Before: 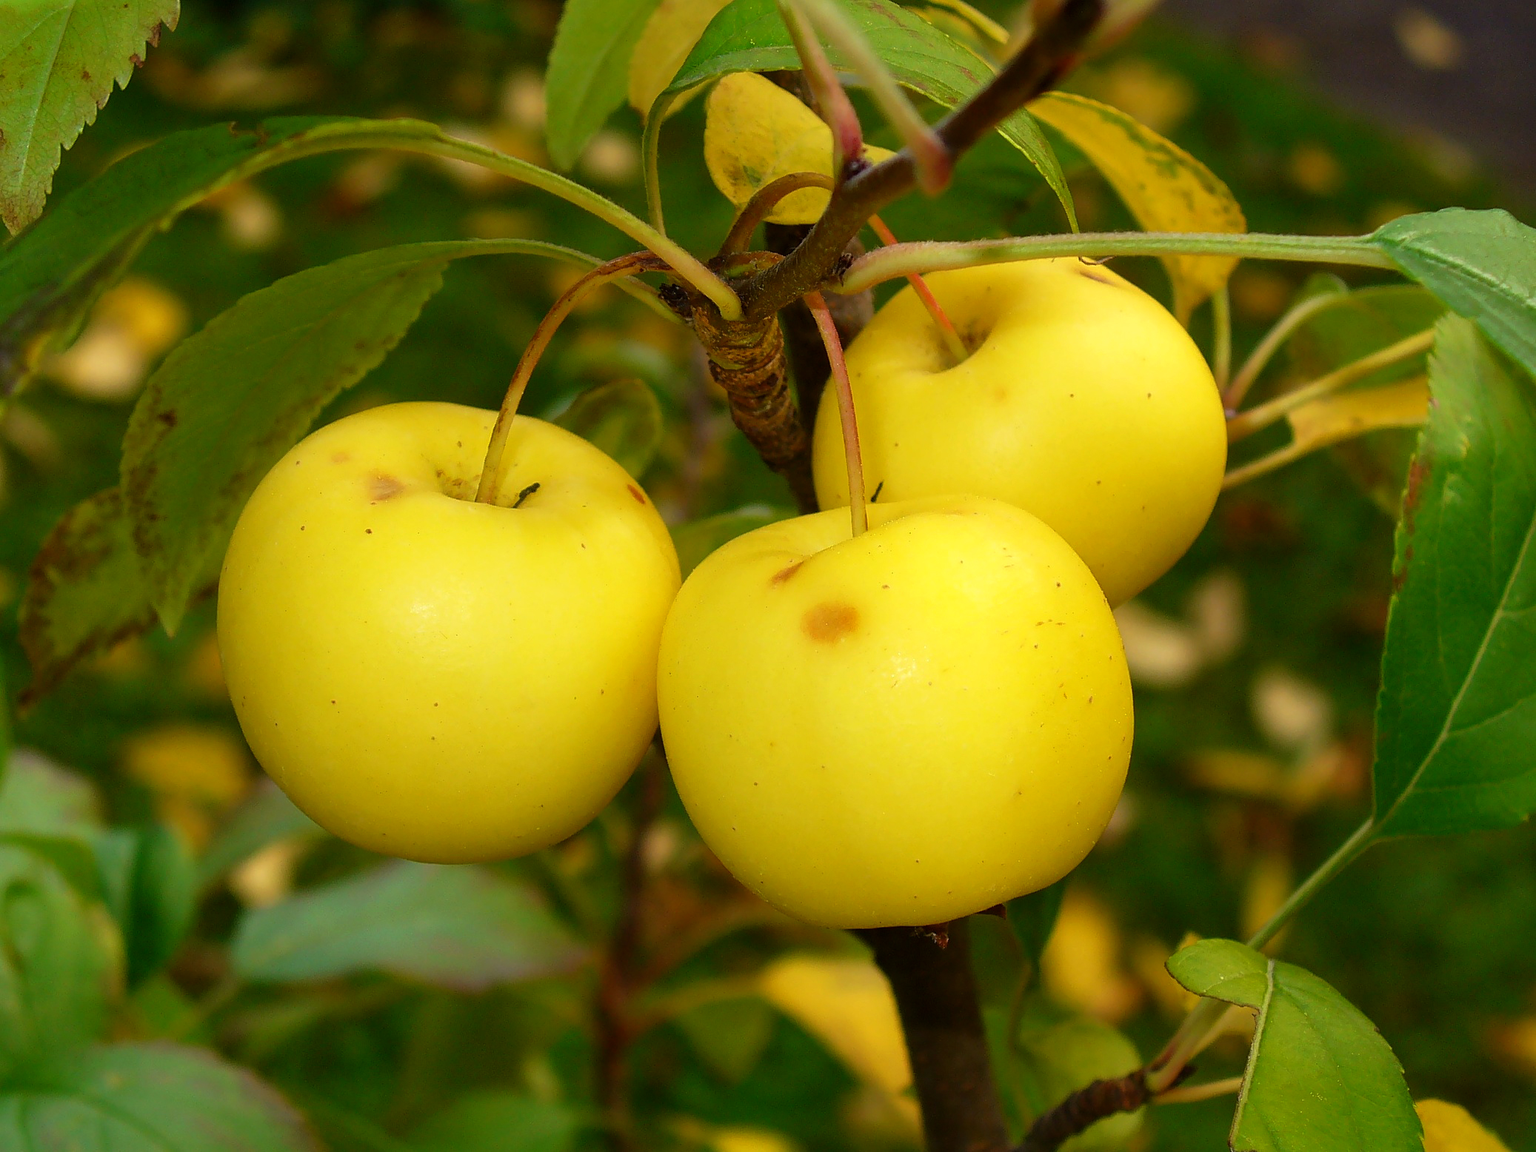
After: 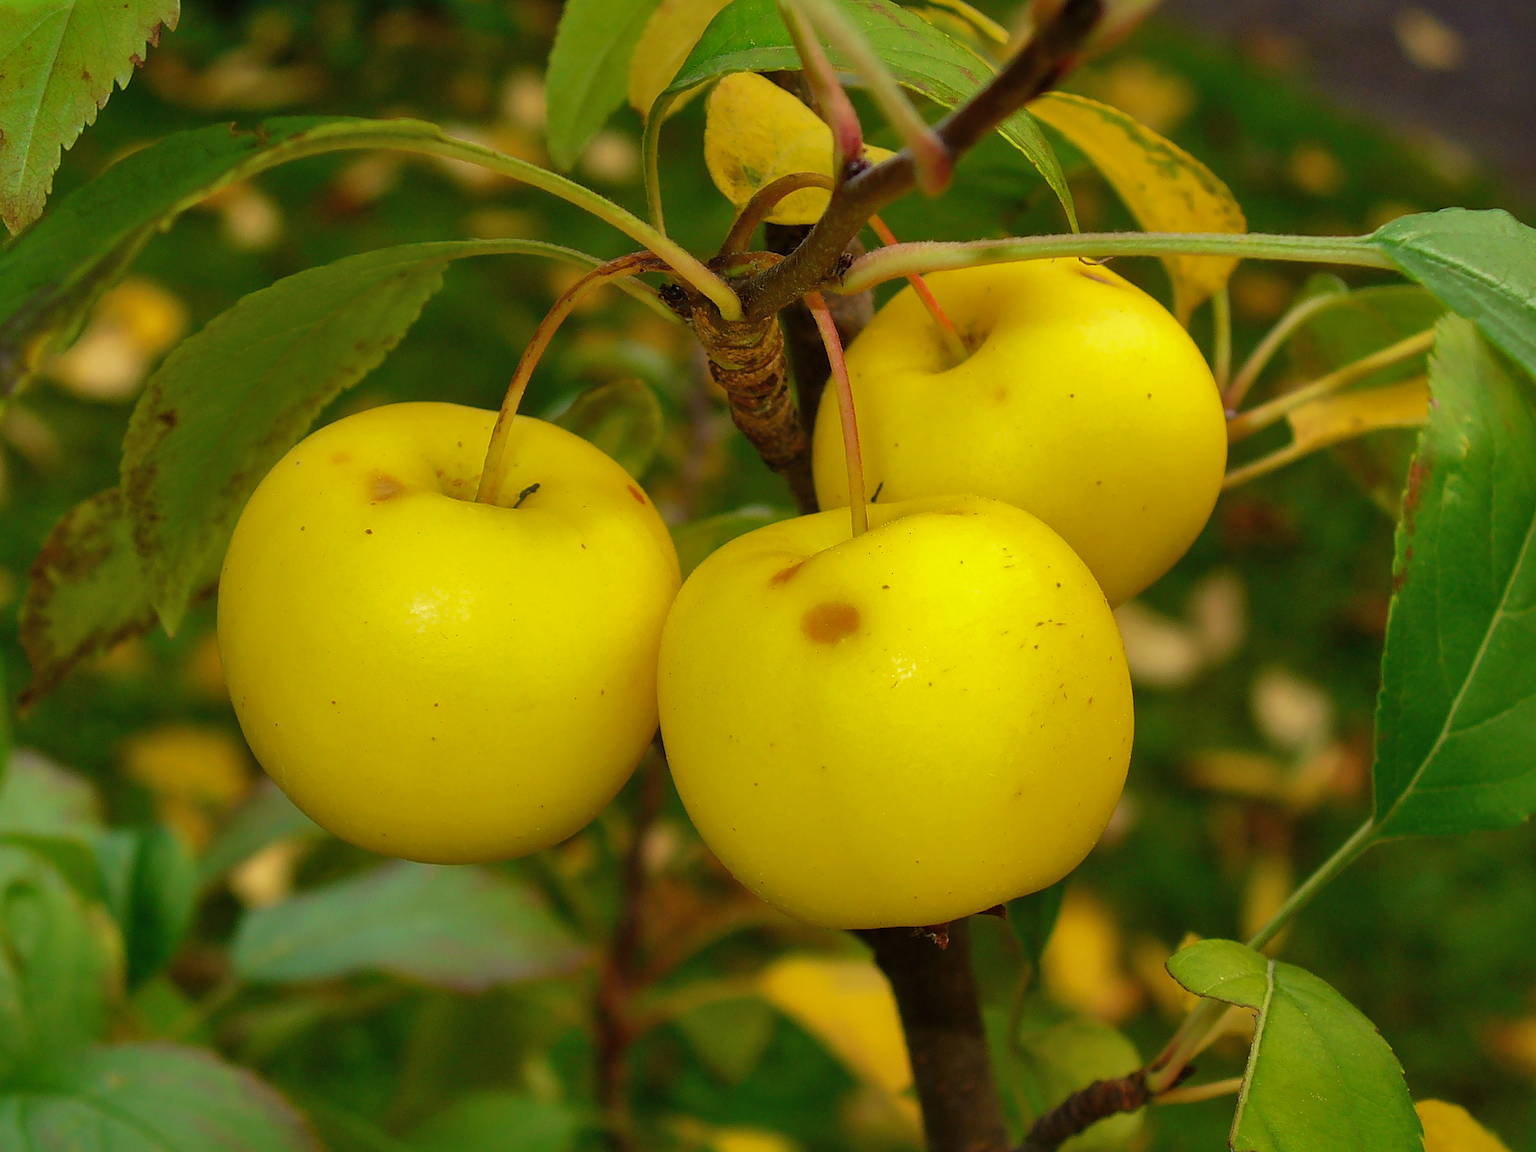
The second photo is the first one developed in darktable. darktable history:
shadows and highlights: shadows 39.99, highlights -59.77
